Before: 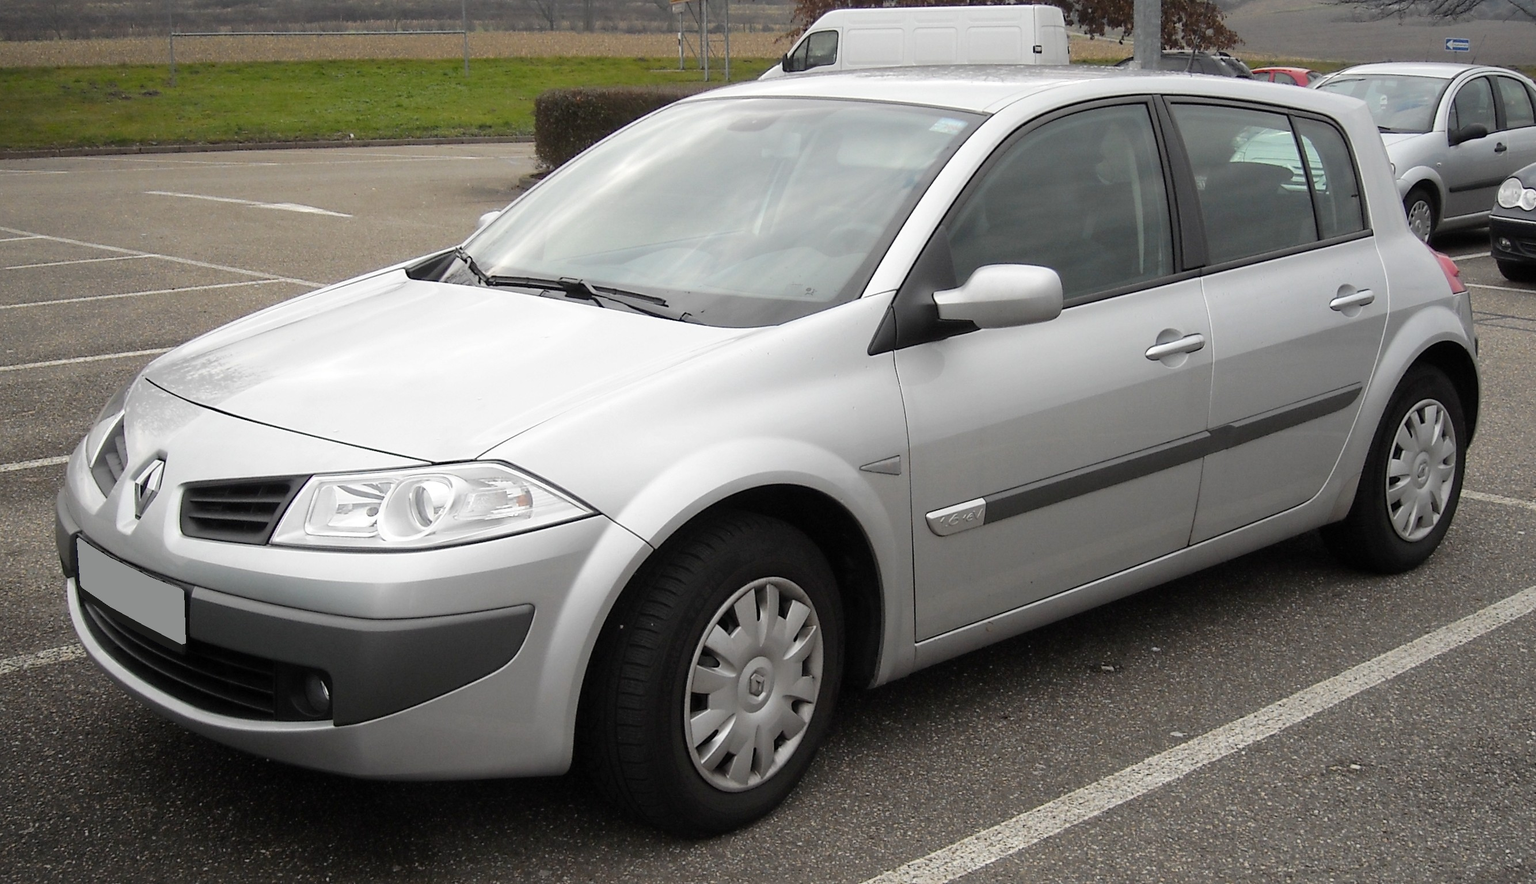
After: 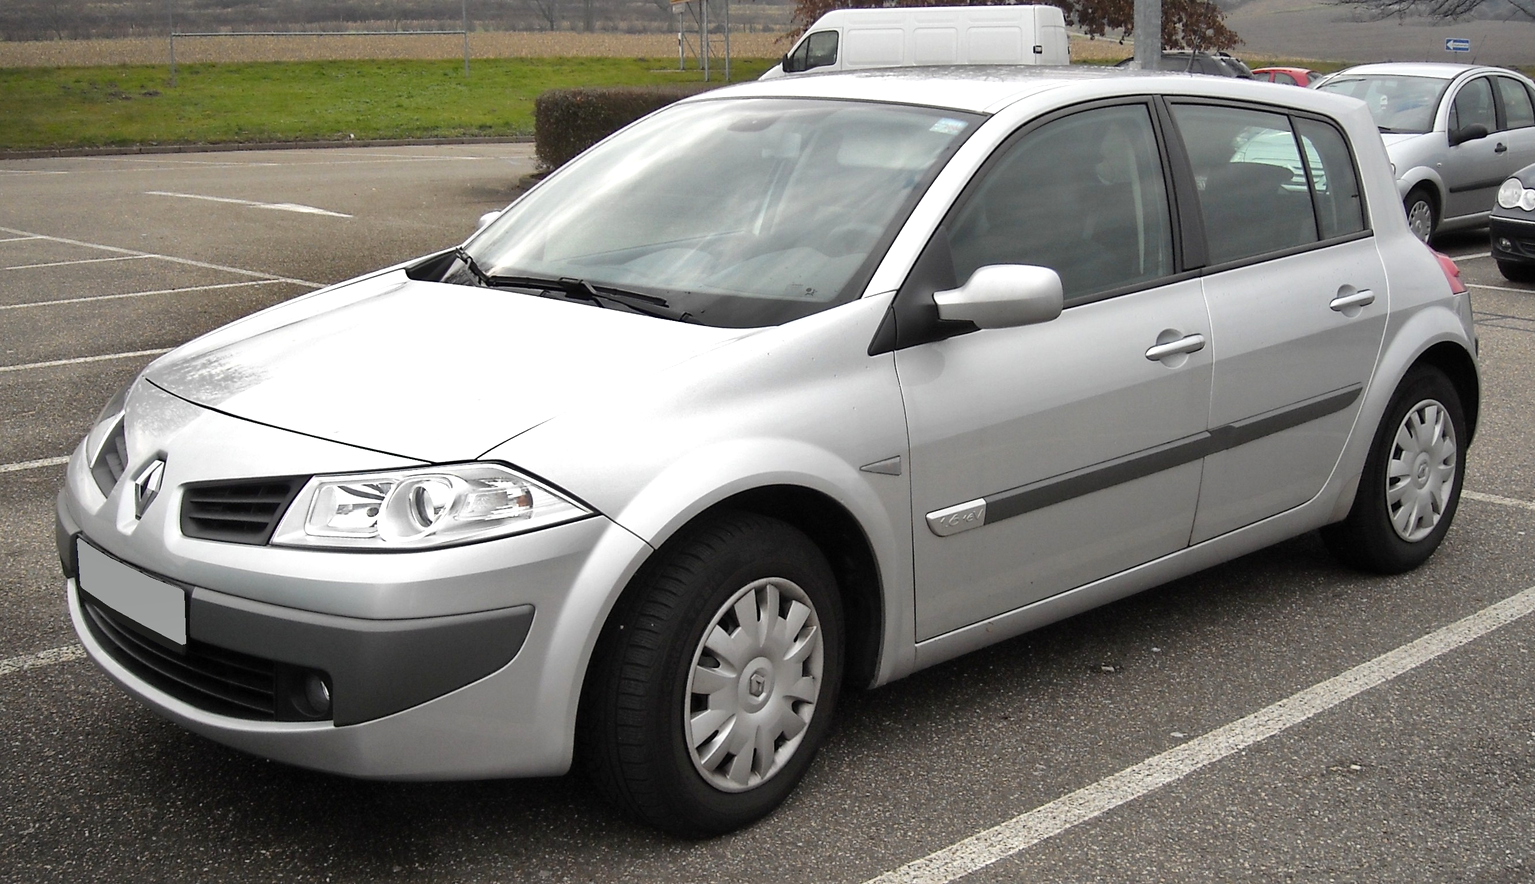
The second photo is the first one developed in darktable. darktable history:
shadows and highlights: shadows 30.63, highlights -63.22, shadows color adjustment 98%, highlights color adjustment 58.61%, soften with gaussian | blend: blend mode normal, opacity 100%; mask: uniform (no mask)
highlight reconstruction: method clip highlights, clipping threshold 0
exposure: exposure 0.127 EV
